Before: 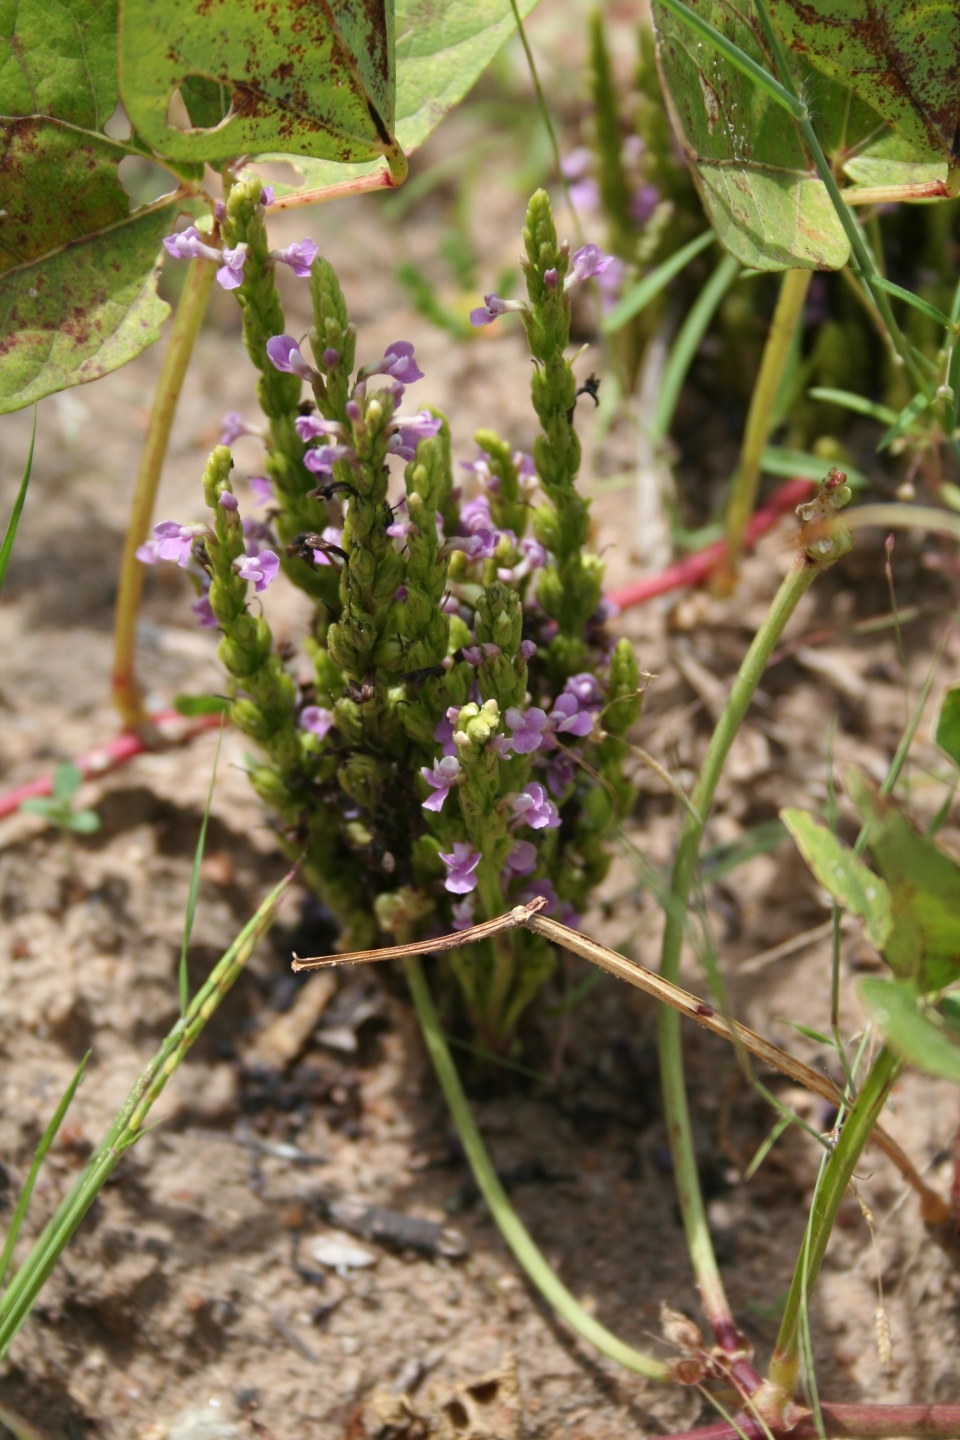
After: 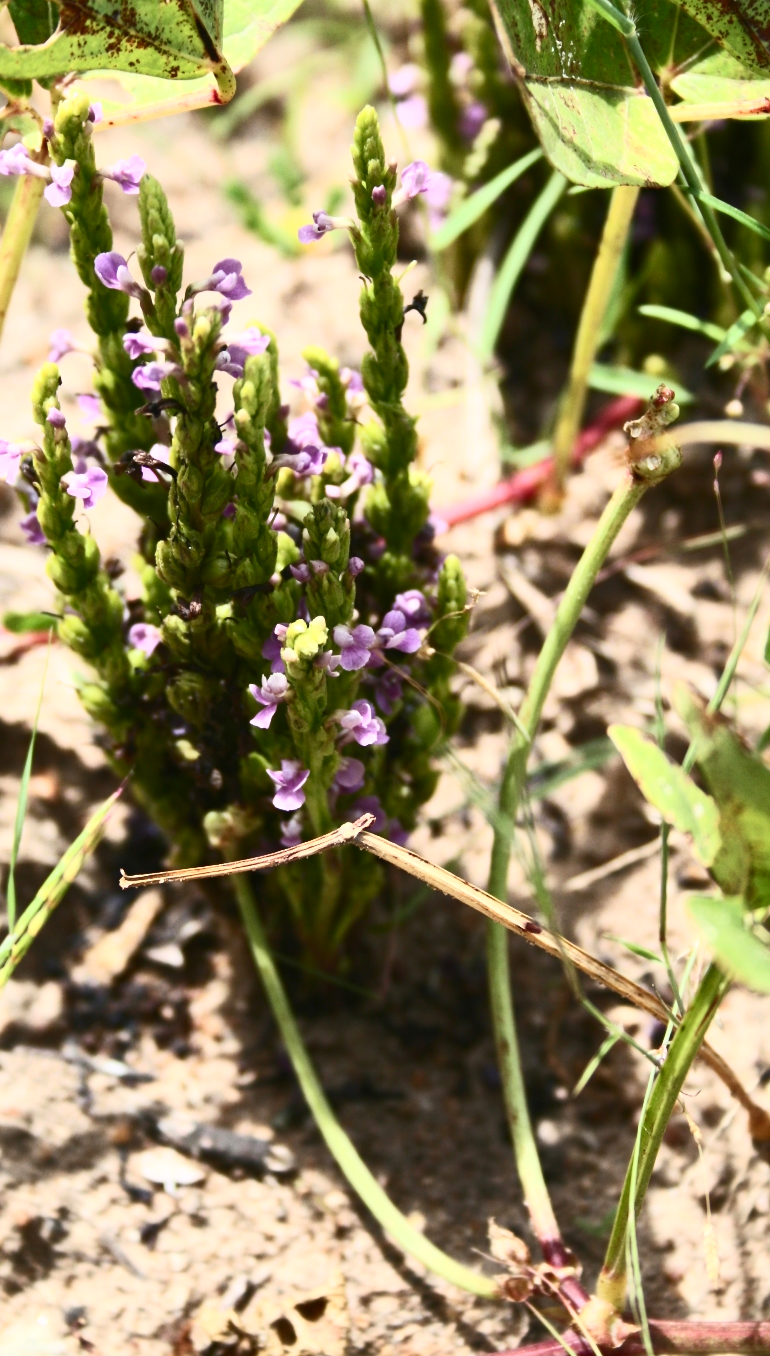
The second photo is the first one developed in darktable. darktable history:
contrast brightness saturation: contrast 0.62, brightness 0.34, saturation 0.14
crop and rotate: left 17.959%, top 5.771%, right 1.742%
